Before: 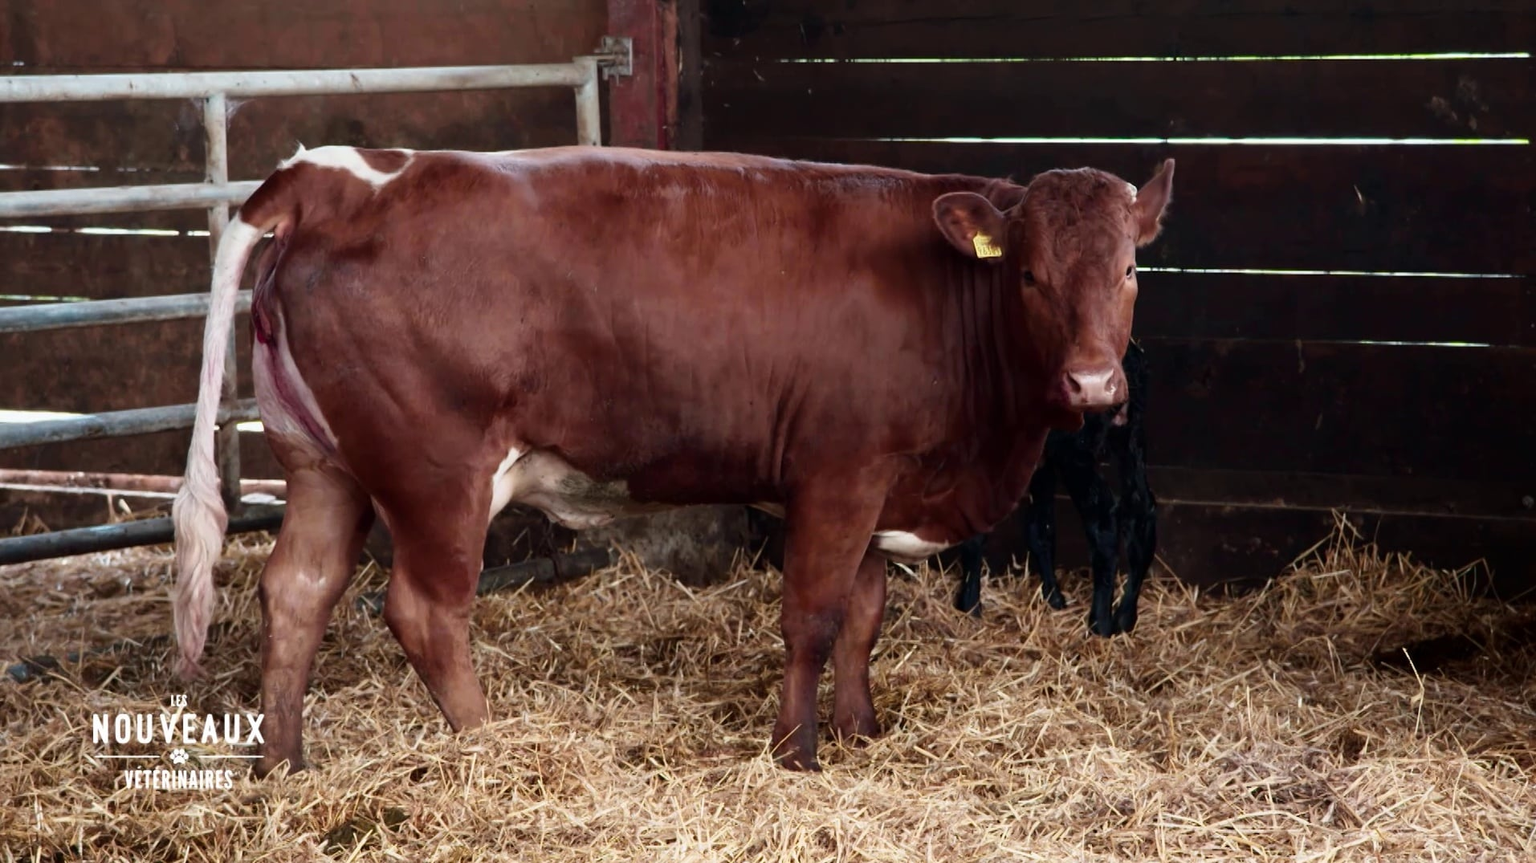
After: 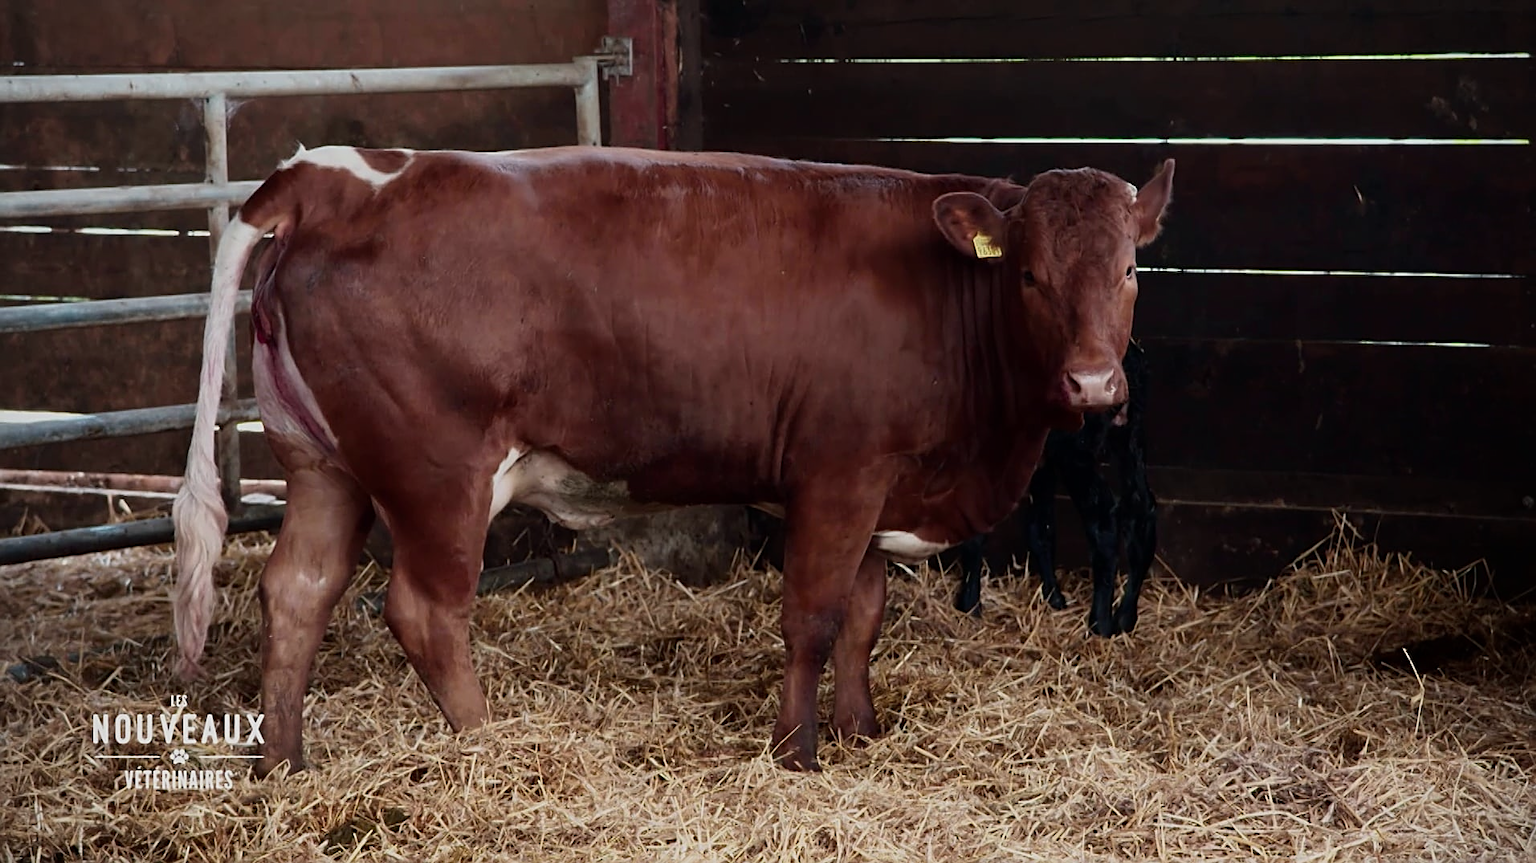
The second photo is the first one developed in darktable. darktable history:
vignetting: fall-off start 91.19%
exposure: exposure -0.492 EV, compensate highlight preservation false
sharpen: on, module defaults
